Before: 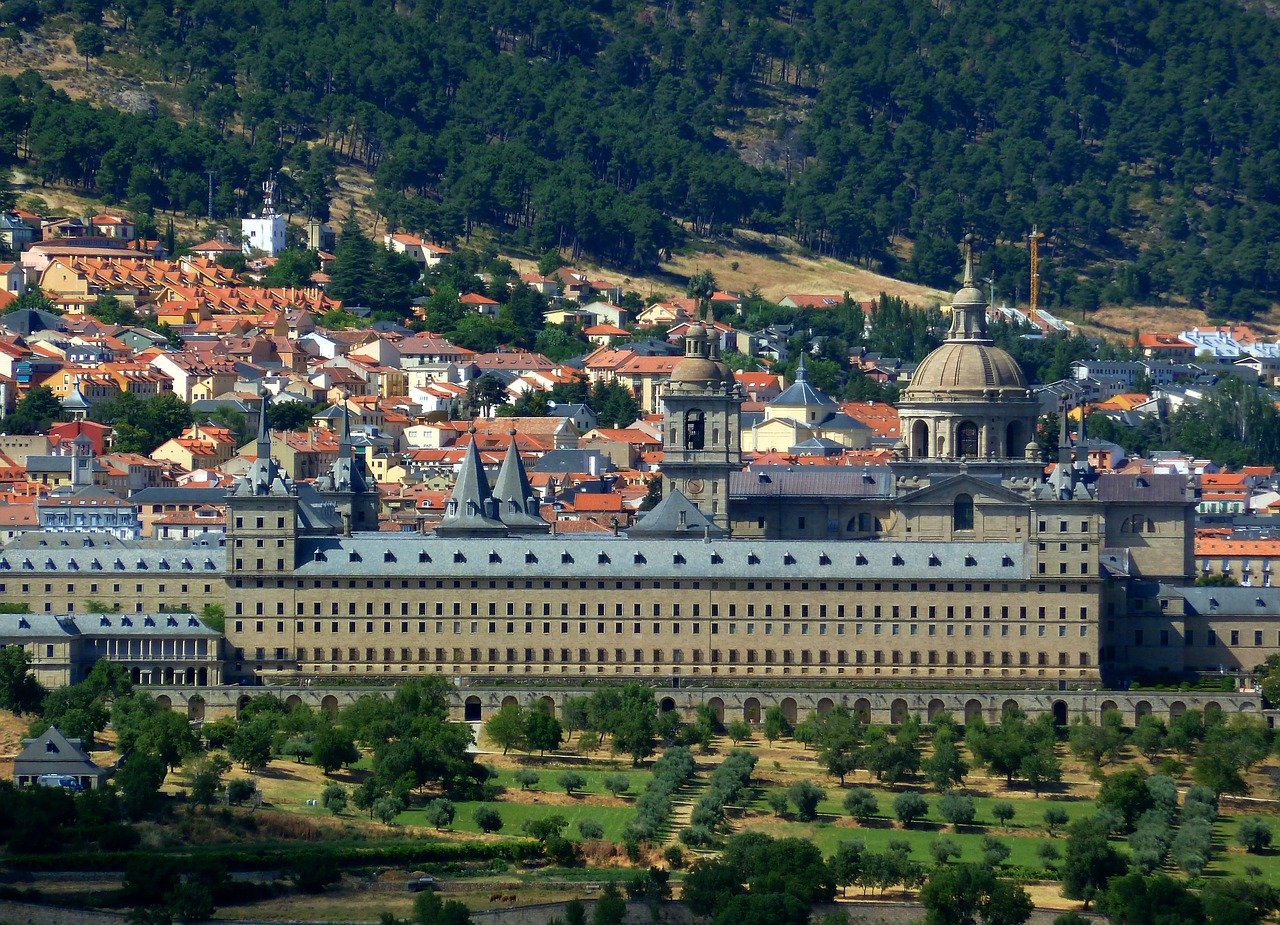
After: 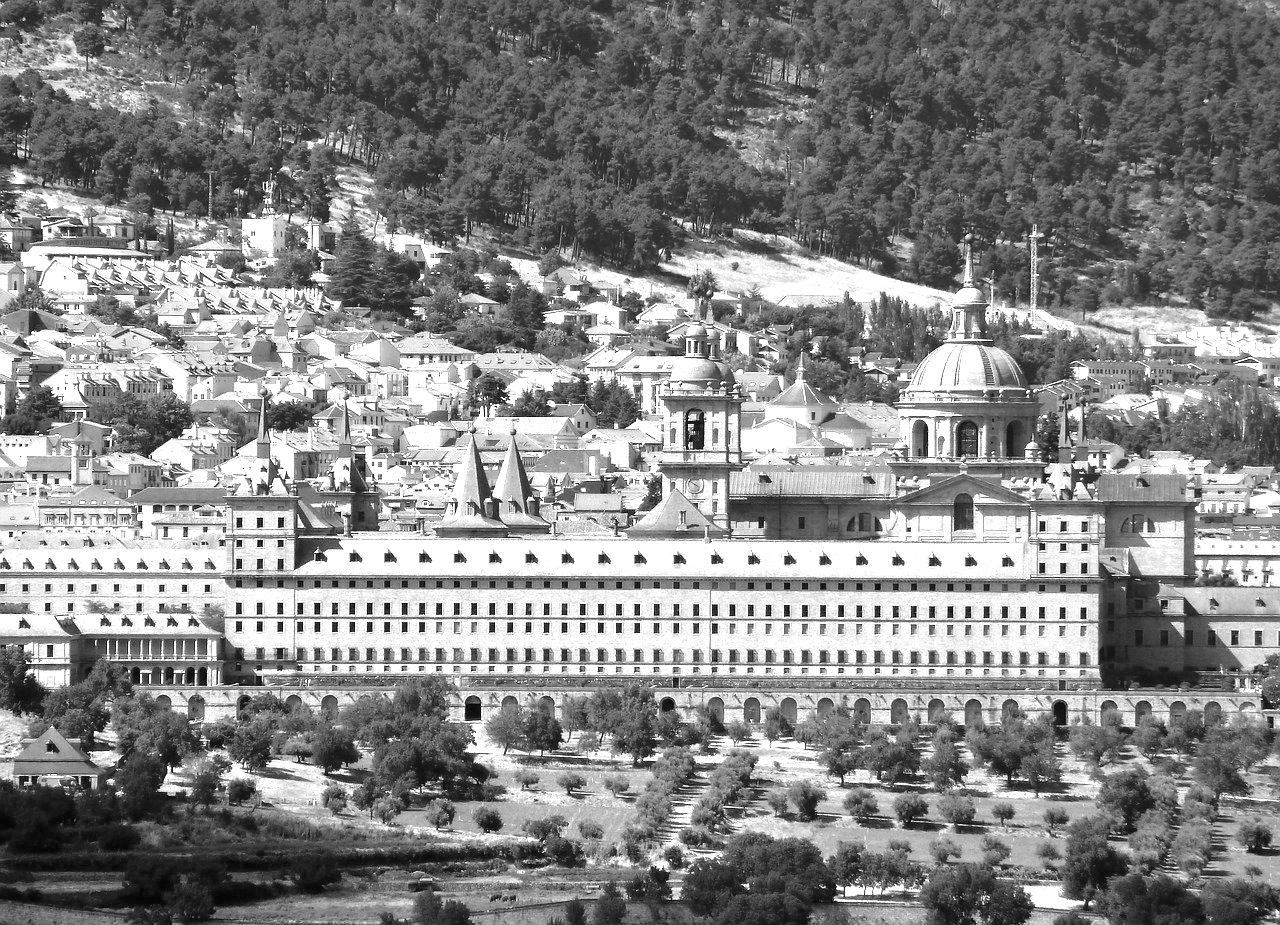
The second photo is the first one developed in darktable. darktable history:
monochrome: on, module defaults
exposure: black level correction 0, exposure 1.675 EV, compensate exposure bias true, compensate highlight preservation false
